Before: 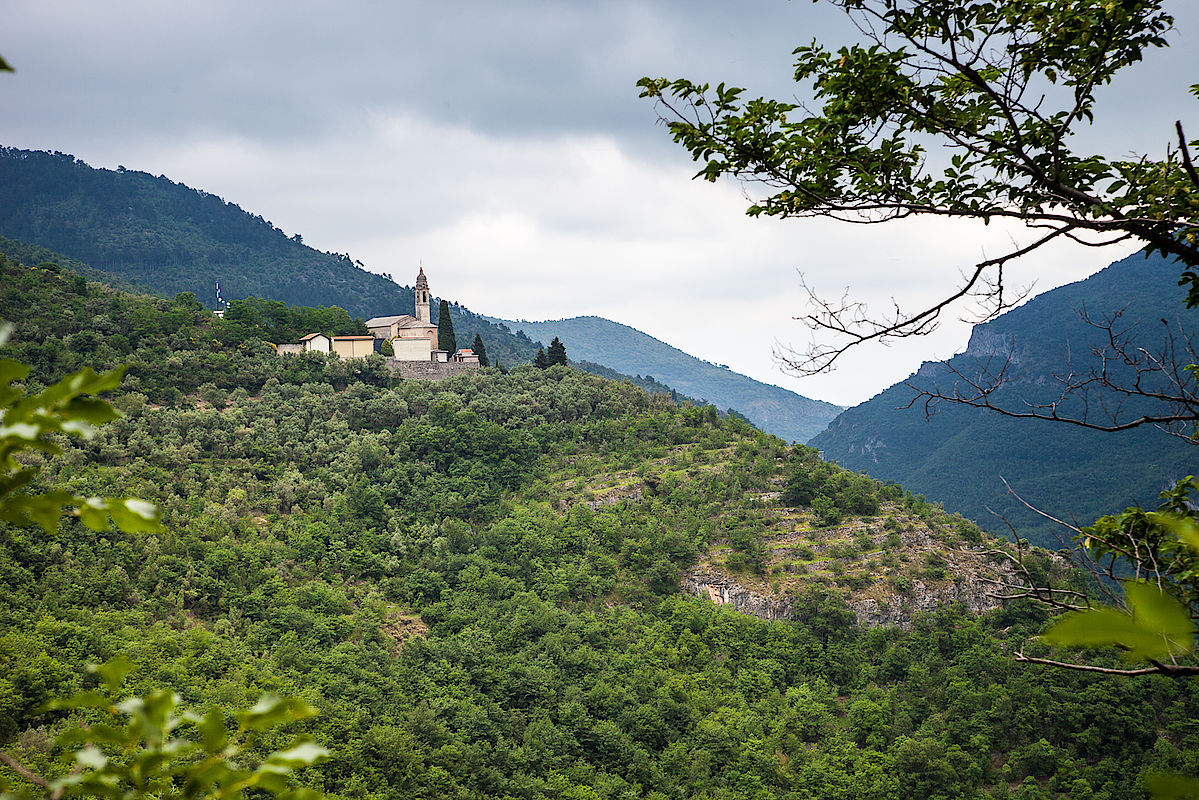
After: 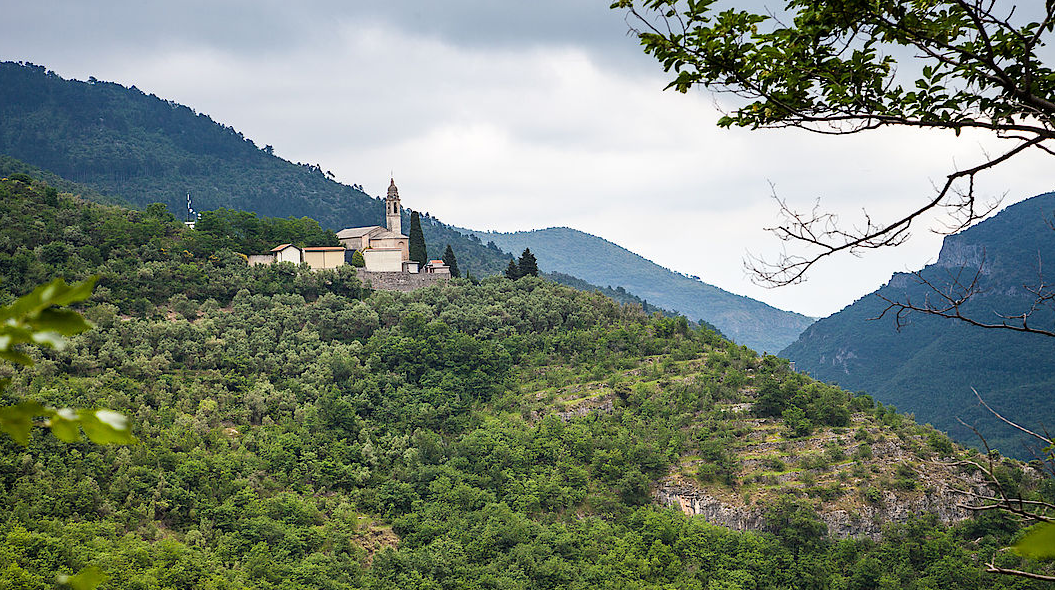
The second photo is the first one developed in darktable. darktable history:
crop and rotate: left 2.462%, top 11.16%, right 9.533%, bottom 15.015%
